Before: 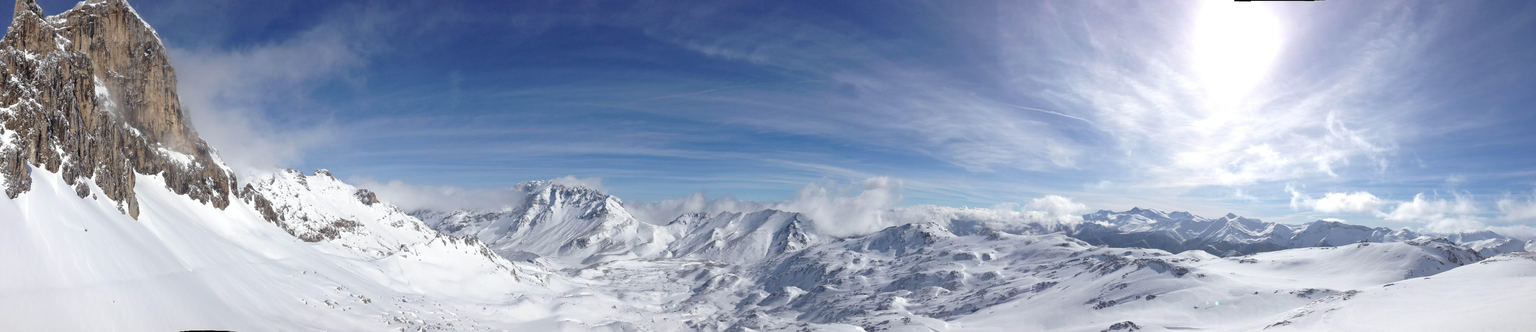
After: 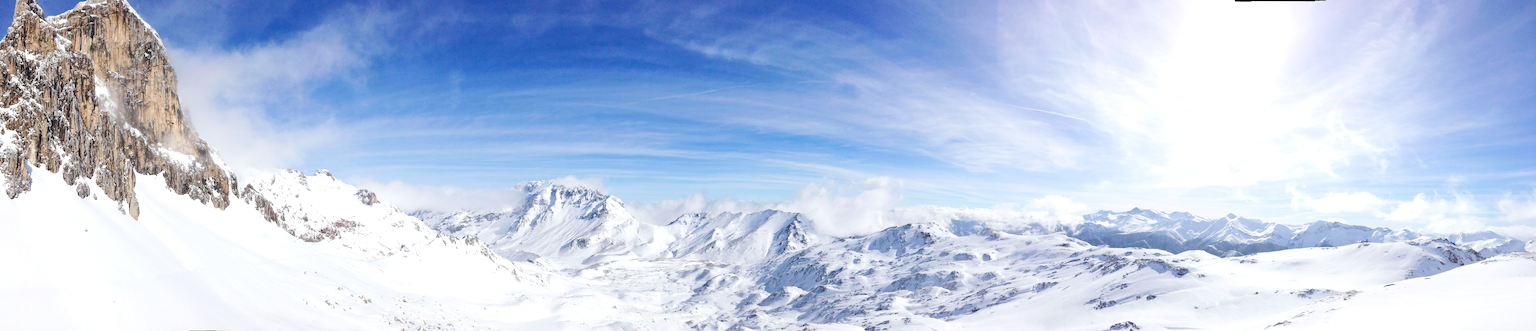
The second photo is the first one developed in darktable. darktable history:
tone curve: curves: ch0 [(0, 0) (0.003, 0.01) (0.011, 0.015) (0.025, 0.023) (0.044, 0.038) (0.069, 0.058) (0.1, 0.093) (0.136, 0.134) (0.177, 0.176) (0.224, 0.221) (0.277, 0.282) (0.335, 0.36) (0.399, 0.438) (0.468, 0.54) (0.543, 0.632) (0.623, 0.724) (0.709, 0.814) (0.801, 0.885) (0.898, 0.947) (1, 1)], preserve colors none
contrast brightness saturation: brightness 0.09, saturation 0.19
tone equalizer: -8 EV -0.417 EV, -7 EV -0.389 EV, -6 EV -0.333 EV, -5 EV -0.222 EV, -3 EV 0.222 EV, -2 EV 0.333 EV, -1 EV 0.389 EV, +0 EV 0.417 EV, edges refinement/feathering 500, mask exposure compensation -1.57 EV, preserve details no
